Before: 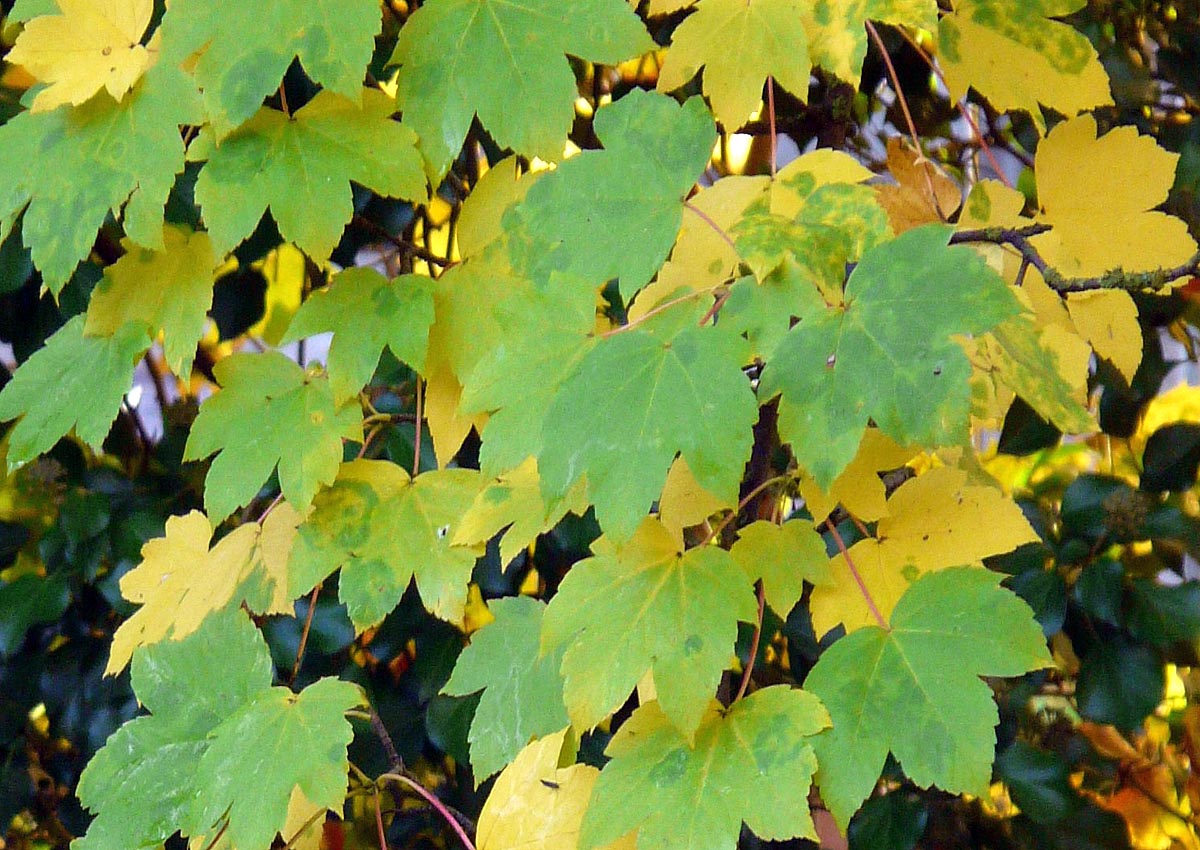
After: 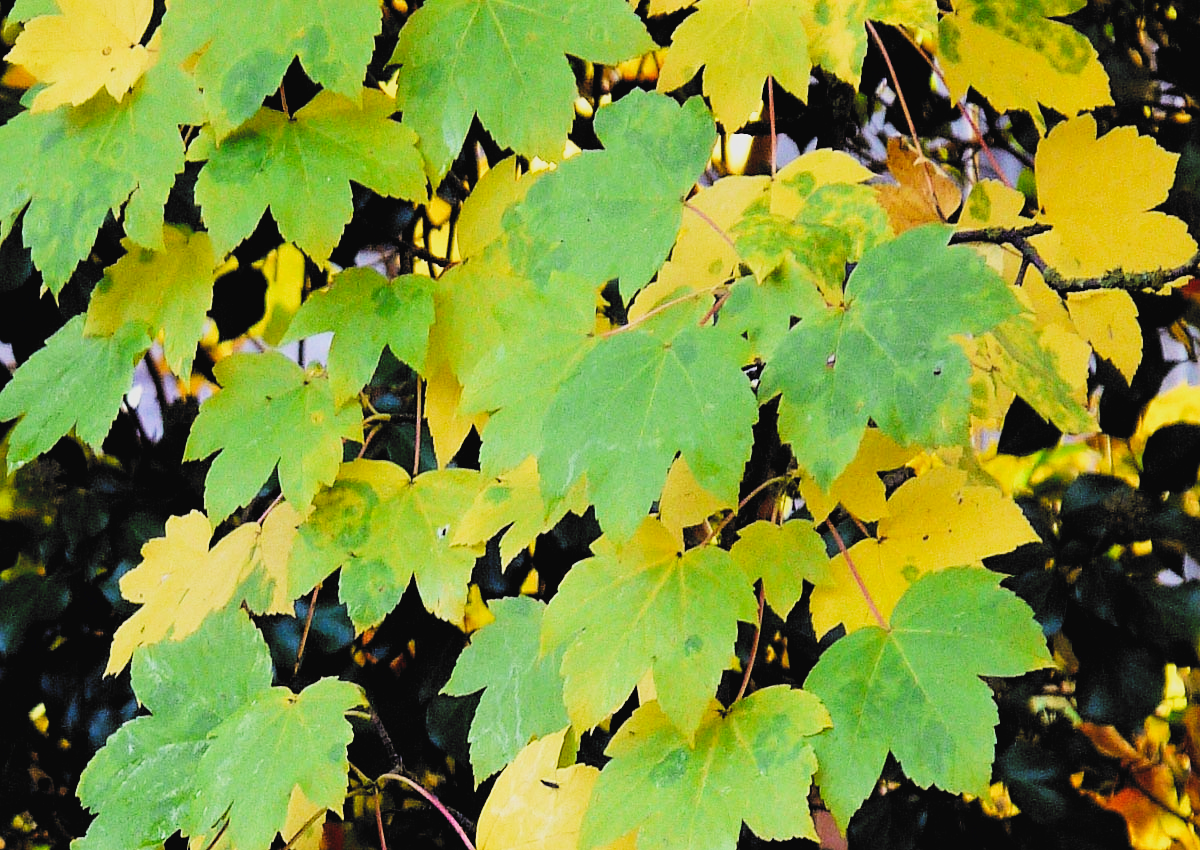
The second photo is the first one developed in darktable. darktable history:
sharpen: amount 0.215
filmic rgb: black relative exposure -5.06 EV, white relative exposure 3.99 EV, threshold 5.98 EV, hardness 2.88, contrast 1.3, highlights saturation mix -29.68%, color science v6 (2022), enable highlight reconstruction true
tone curve: curves: ch0 [(0, 0.023) (0.217, 0.19) (0.754, 0.801) (1, 0.977)]; ch1 [(0, 0) (0.392, 0.398) (0.5, 0.5) (0.521, 0.529) (0.56, 0.592) (1, 1)]; ch2 [(0, 0) (0.5, 0.5) (0.579, 0.561) (0.65, 0.657) (1, 1)], preserve colors none
